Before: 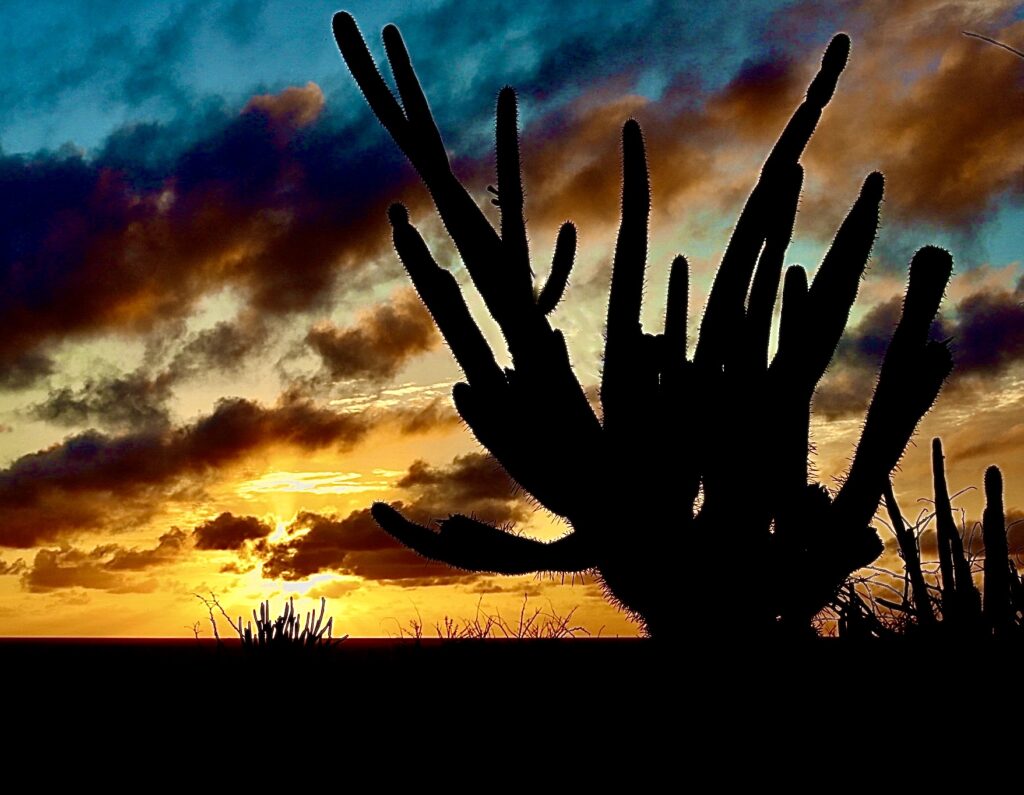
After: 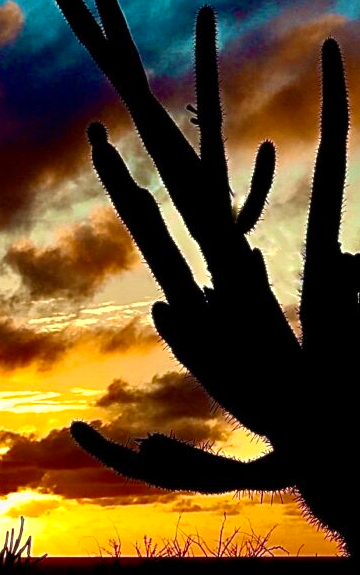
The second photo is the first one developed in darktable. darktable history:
exposure: exposure 0.207 EV, compensate highlight preservation false
crop and rotate: left 29.476%, top 10.214%, right 35.32%, bottom 17.333%
